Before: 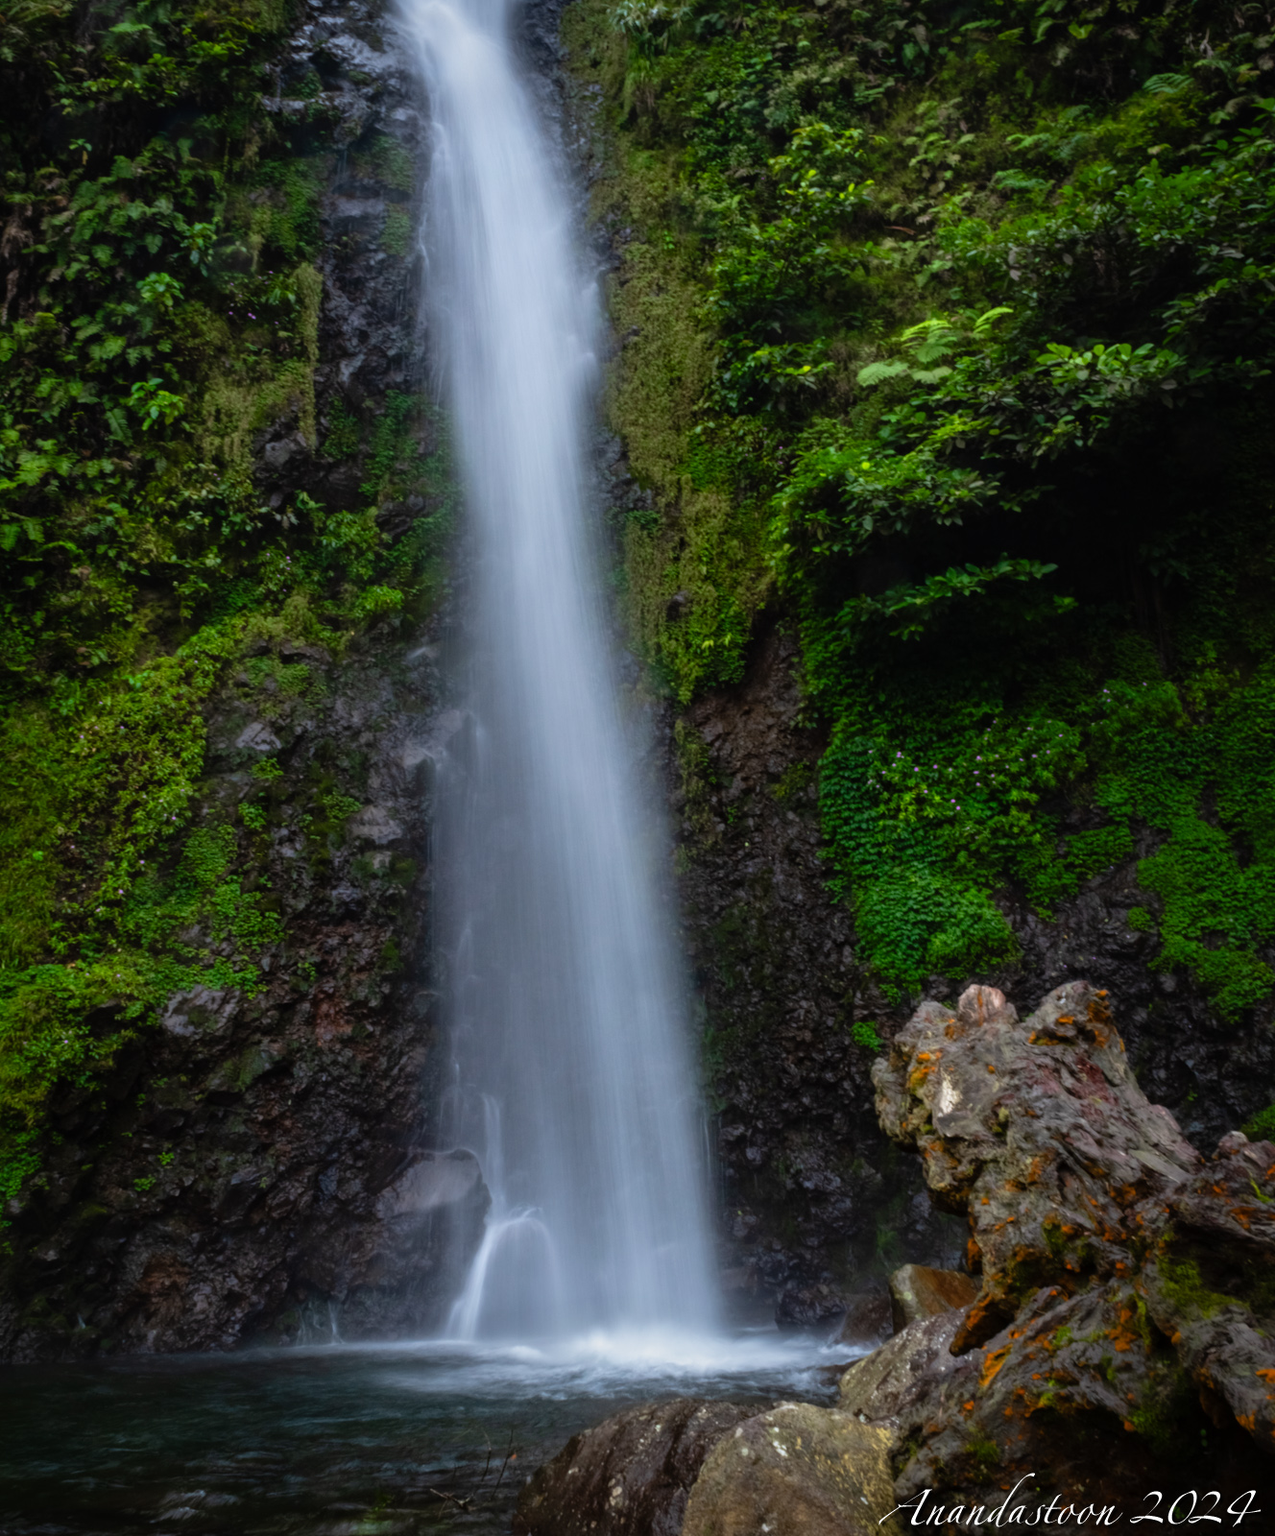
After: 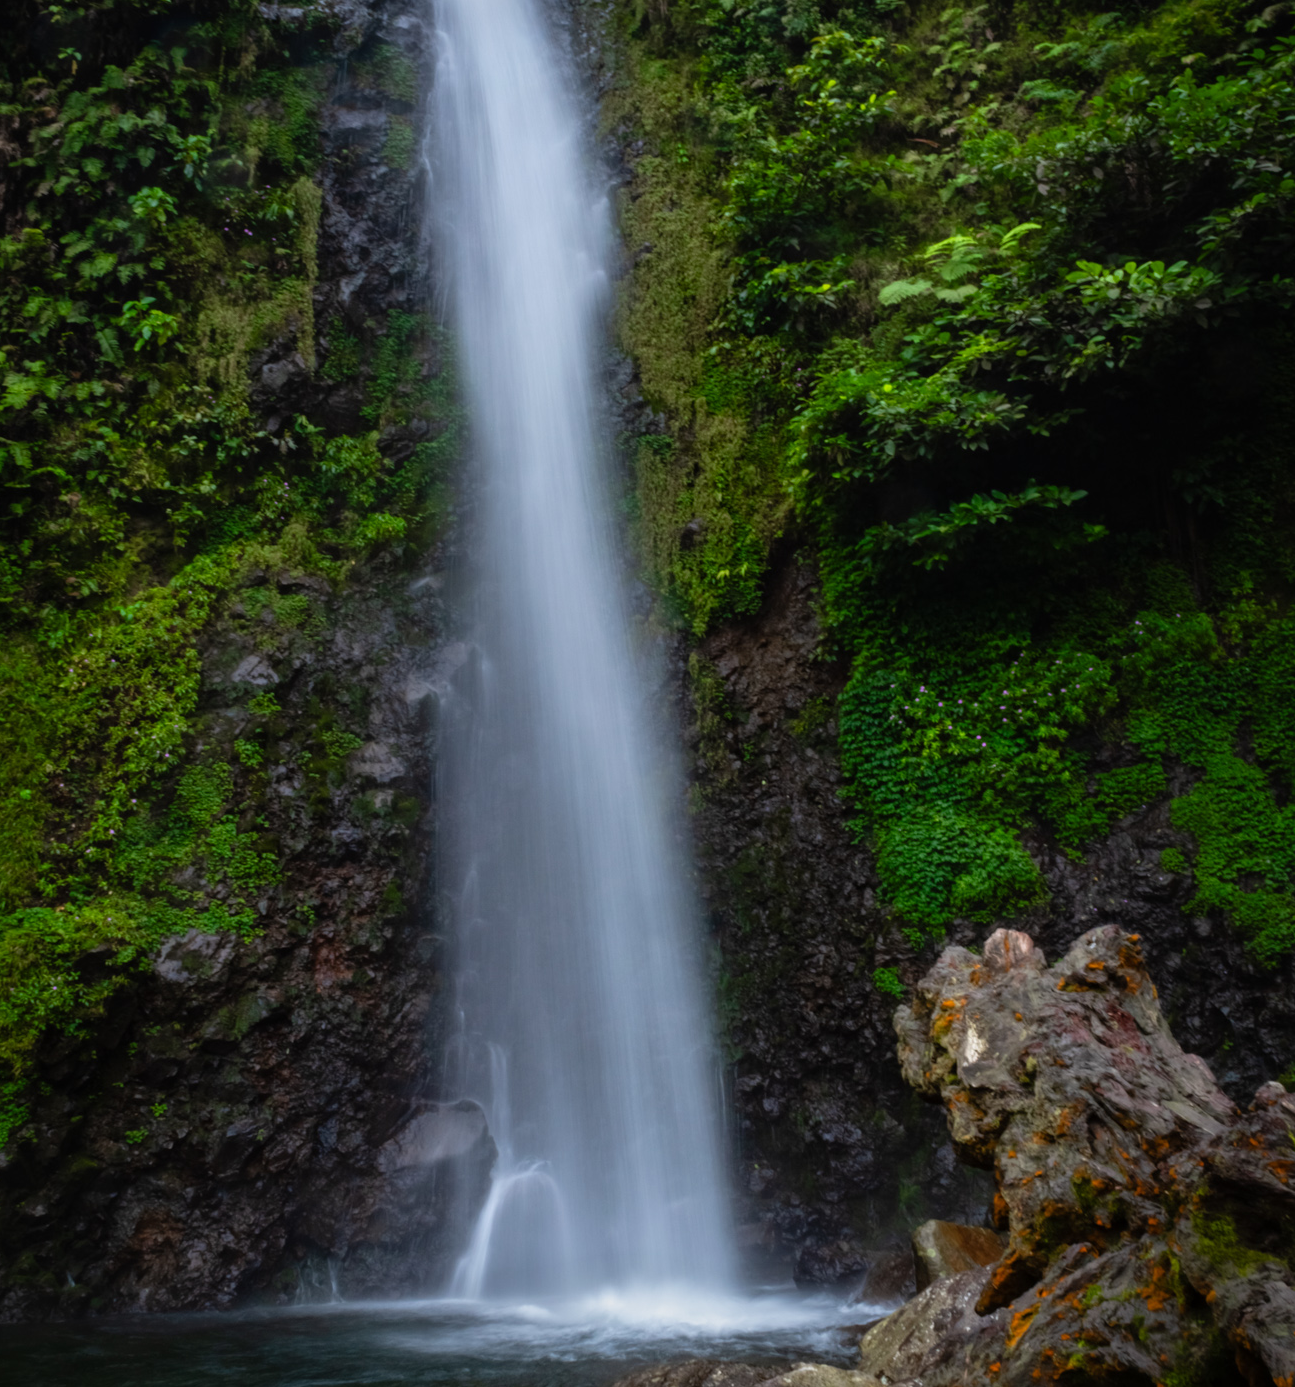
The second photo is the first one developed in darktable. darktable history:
crop: left 1.054%, top 6.113%, right 1.411%, bottom 7.144%
